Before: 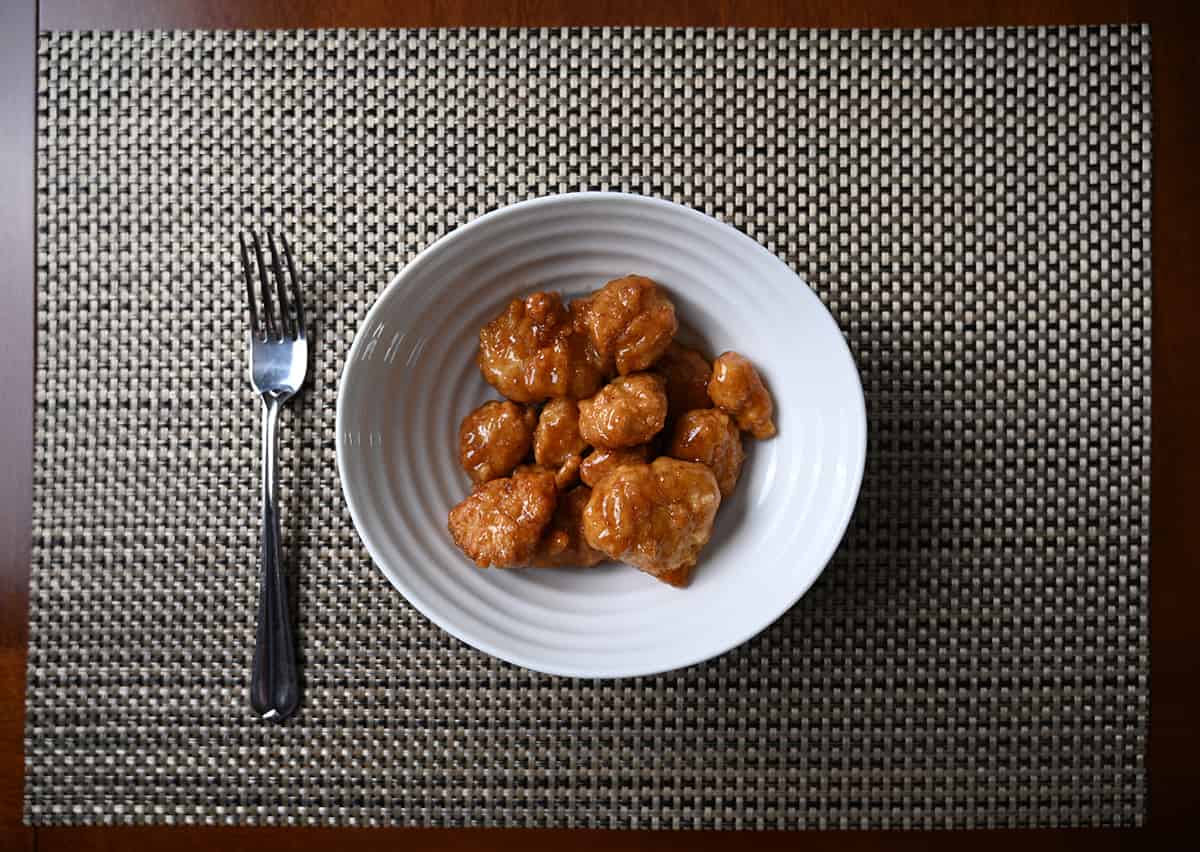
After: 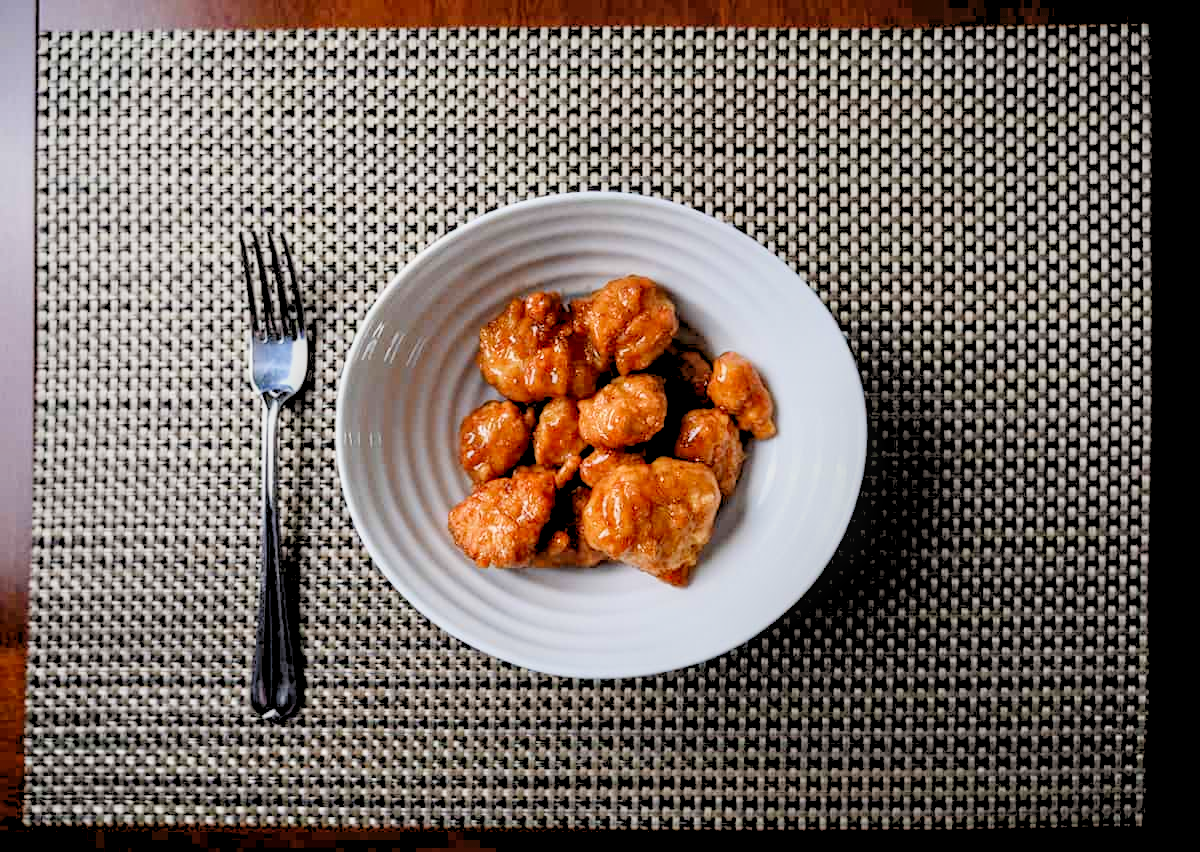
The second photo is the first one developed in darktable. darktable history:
filmic rgb: black relative exposure -7.65 EV, white relative exposure 4.56 EV, threshold 3.06 EV, hardness 3.61, enable highlight reconstruction true
levels: levels [0.072, 0.414, 0.976]
contrast brightness saturation: contrast -0.017, brightness -0.014, saturation 0.032
local contrast: highlights 43%, shadows 62%, detail 136%, midtone range 0.52
